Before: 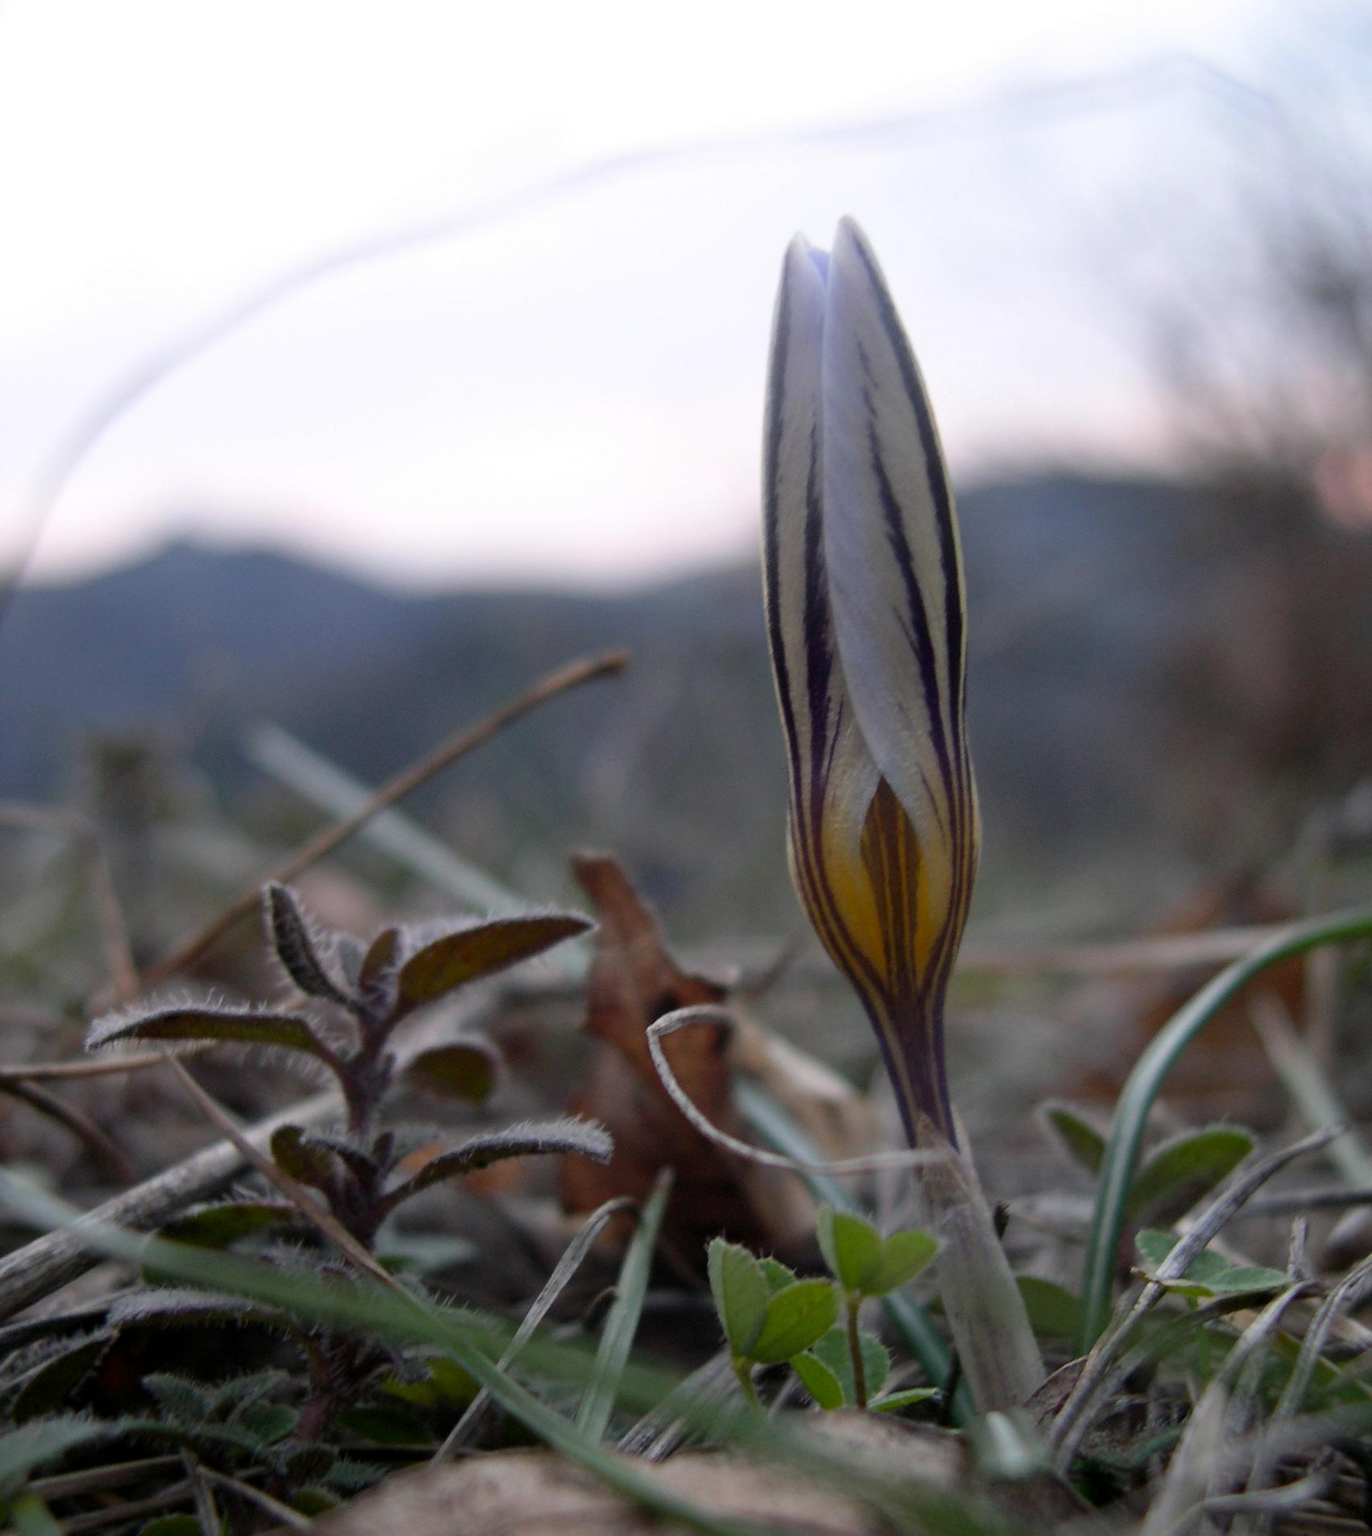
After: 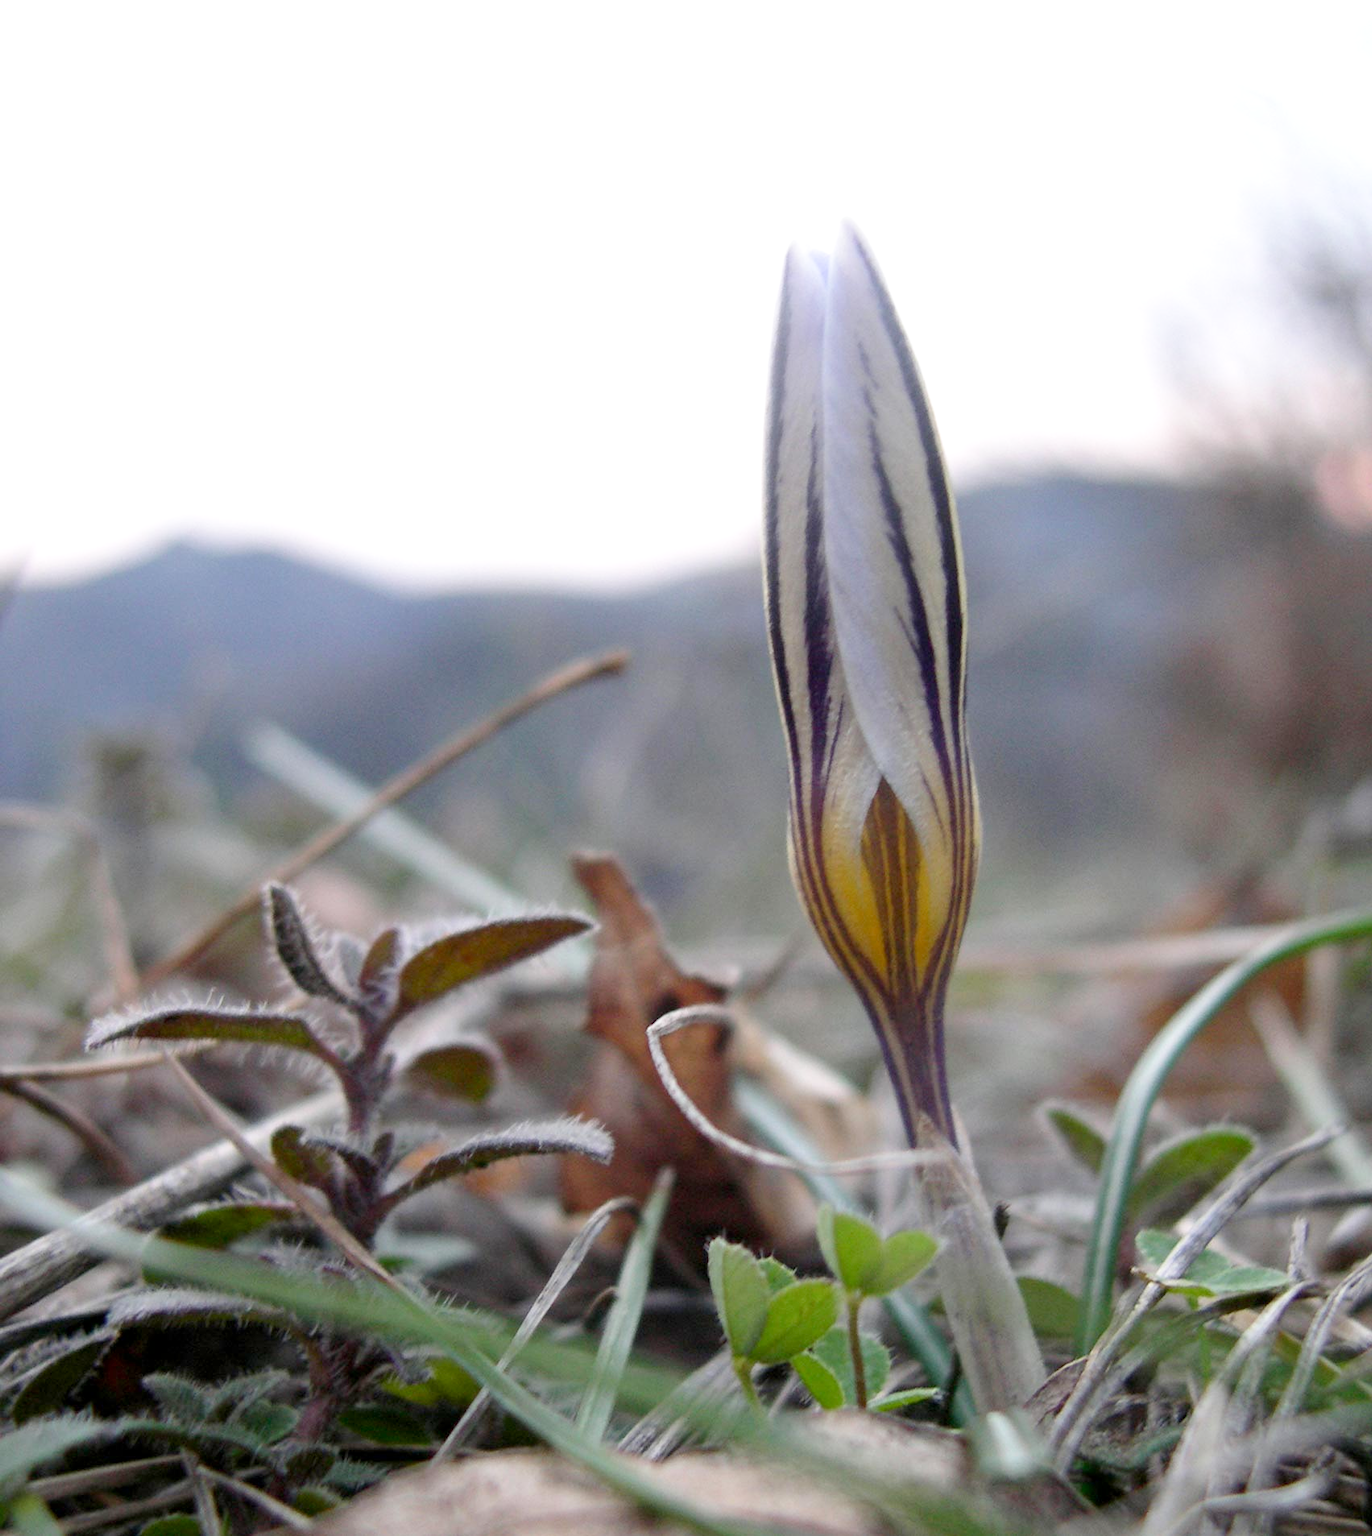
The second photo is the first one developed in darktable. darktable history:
color zones: curves: ch1 [(0.263, 0.53) (0.376, 0.287) (0.487, 0.512) (0.748, 0.547) (1, 0.513)]; ch2 [(0.262, 0.45) (0.751, 0.477)], mix -122.64%
exposure: black level correction 0, exposure 1.455 EV, compensate highlight preservation false
filmic rgb: black relative exposure -16 EV, white relative exposure 4.04 EV, target black luminance 0%, hardness 7.62, latitude 72.03%, contrast 0.895, highlights saturation mix 11.32%, shadows ↔ highlights balance -0.371%, add noise in highlights 0, preserve chrominance no, color science v3 (2019), use custom middle-gray values true, contrast in highlights soft
